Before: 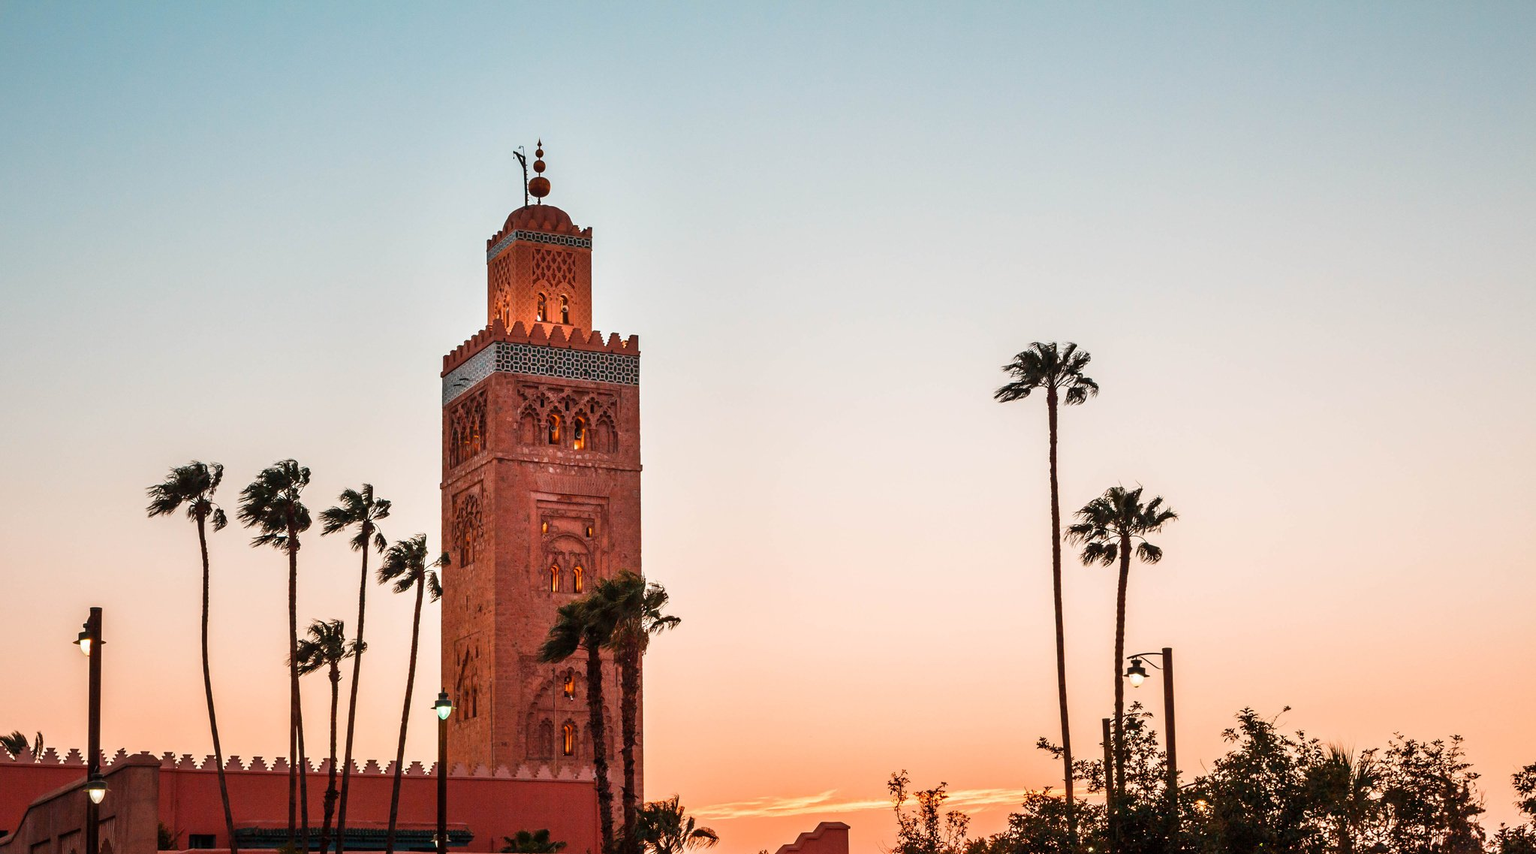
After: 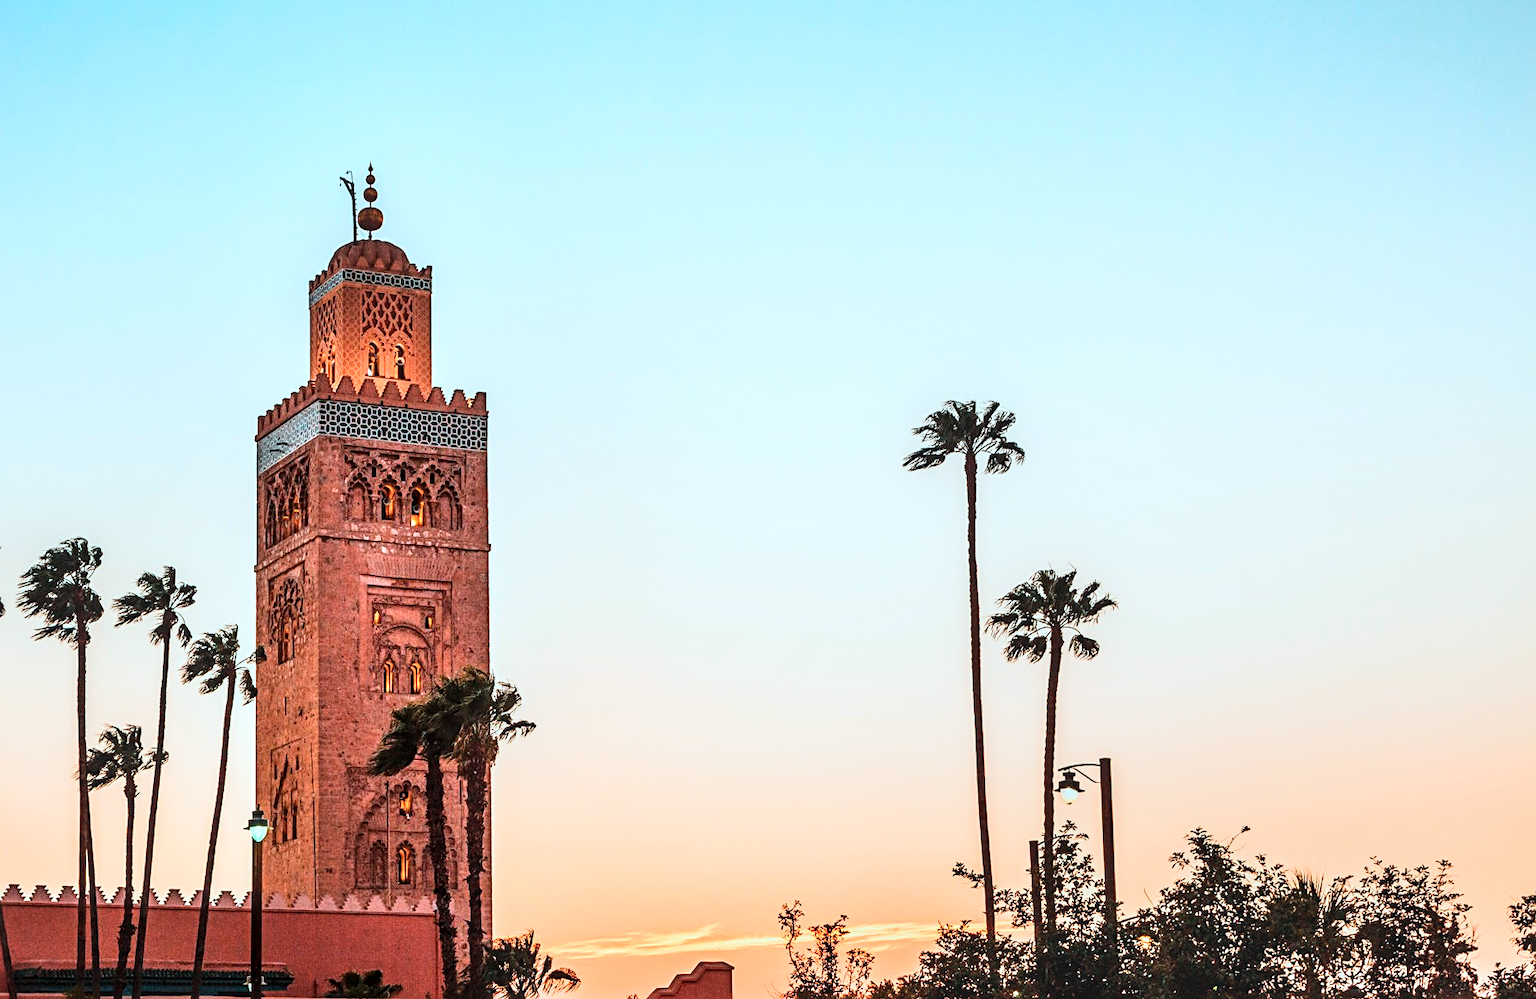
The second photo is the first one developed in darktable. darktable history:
sharpen: radius 2.784
crop and rotate: left 14.522%
tone equalizer: edges refinement/feathering 500, mask exposure compensation -1.57 EV, preserve details no
local contrast: on, module defaults
color correction: highlights a* -10.11, highlights b* -10.57
base curve: curves: ch0 [(0, 0) (0.028, 0.03) (0.121, 0.232) (0.46, 0.748) (0.859, 0.968) (1, 1)]
